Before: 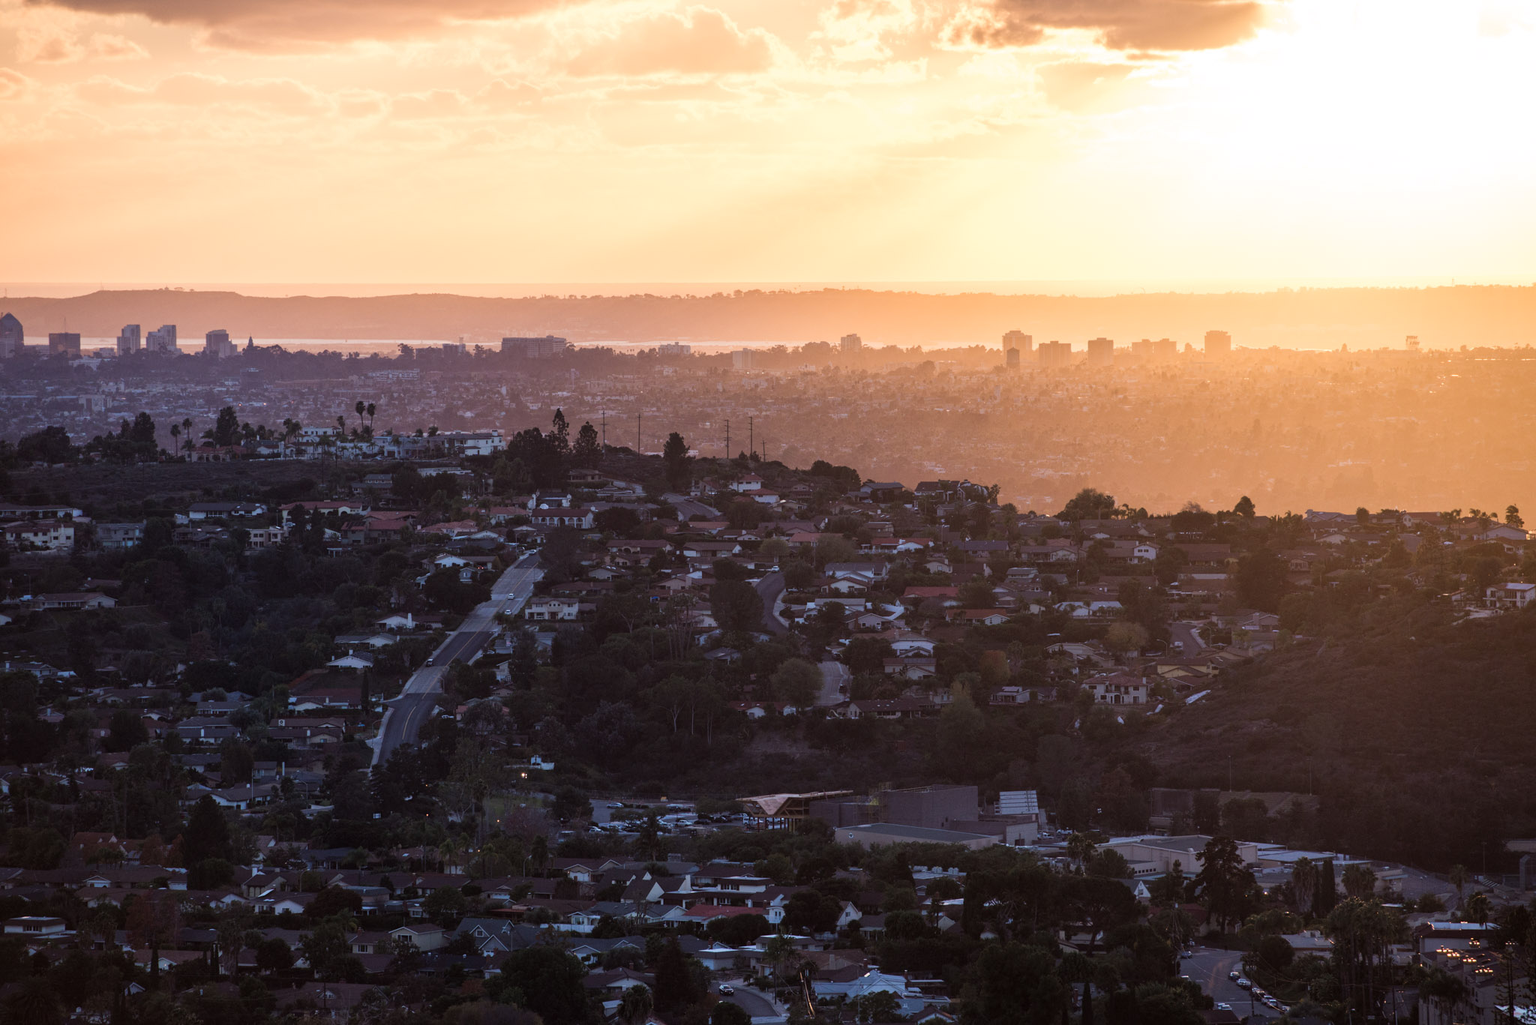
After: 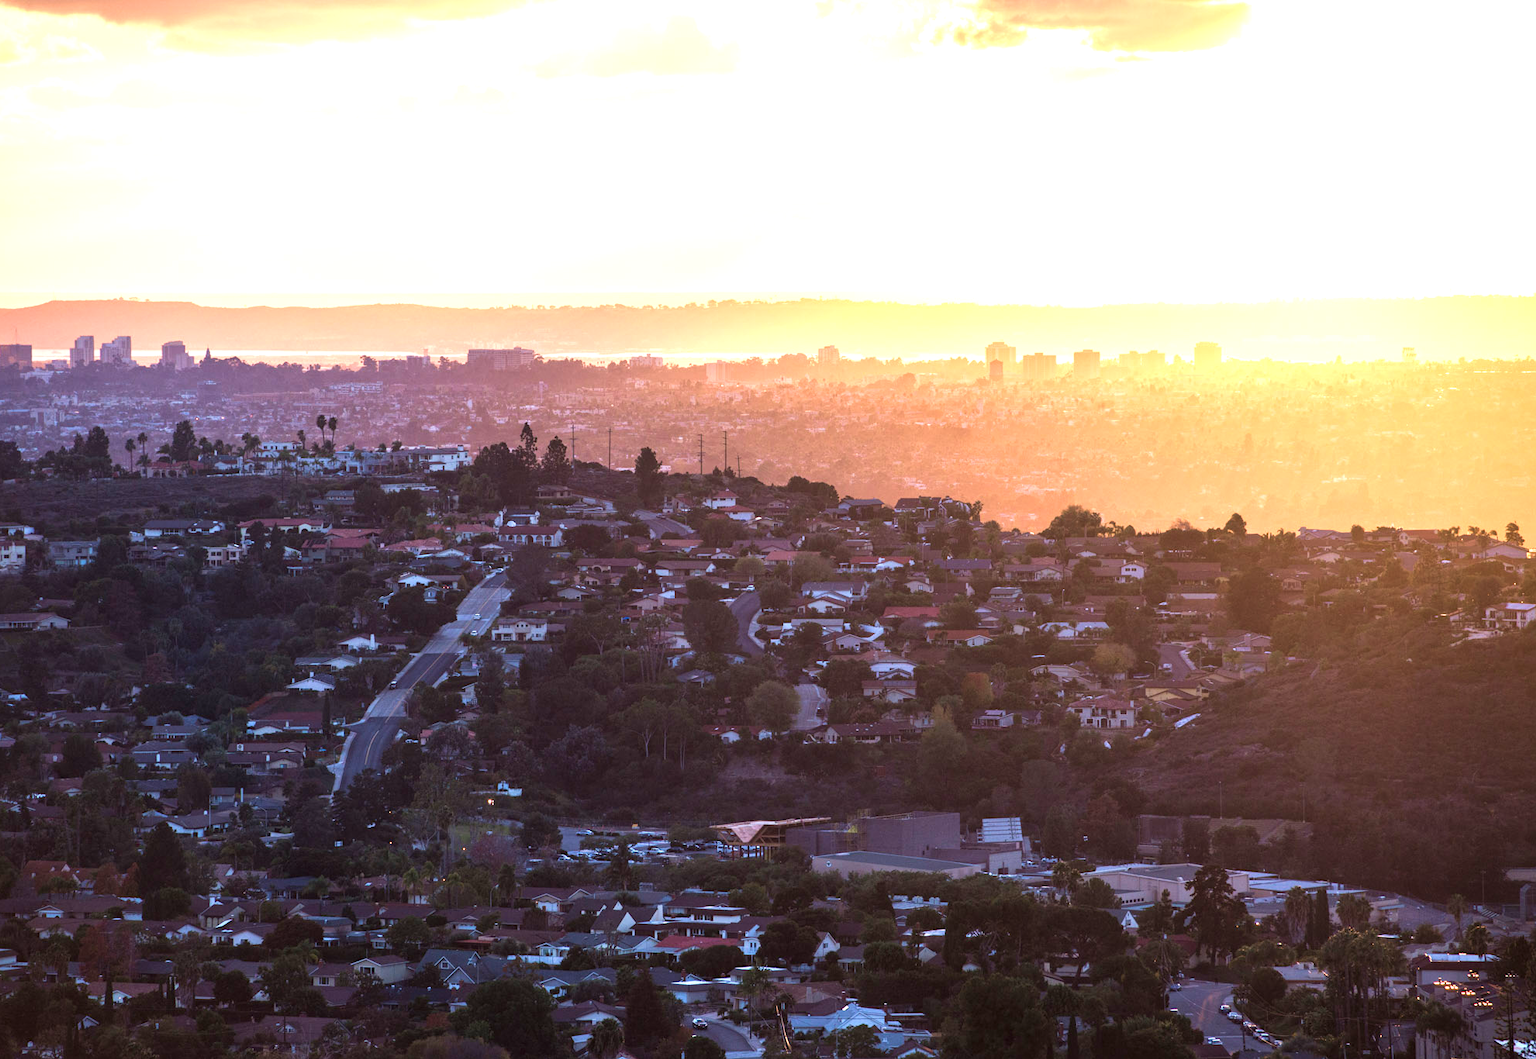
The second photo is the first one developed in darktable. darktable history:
crop and rotate: left 3.238%
exposure: black level correction 0, exposure 1.1 EV, compensate exposure bias true, compensate highlight preservation false
color correction: saturation 1.1
velvia: on, module defaults
